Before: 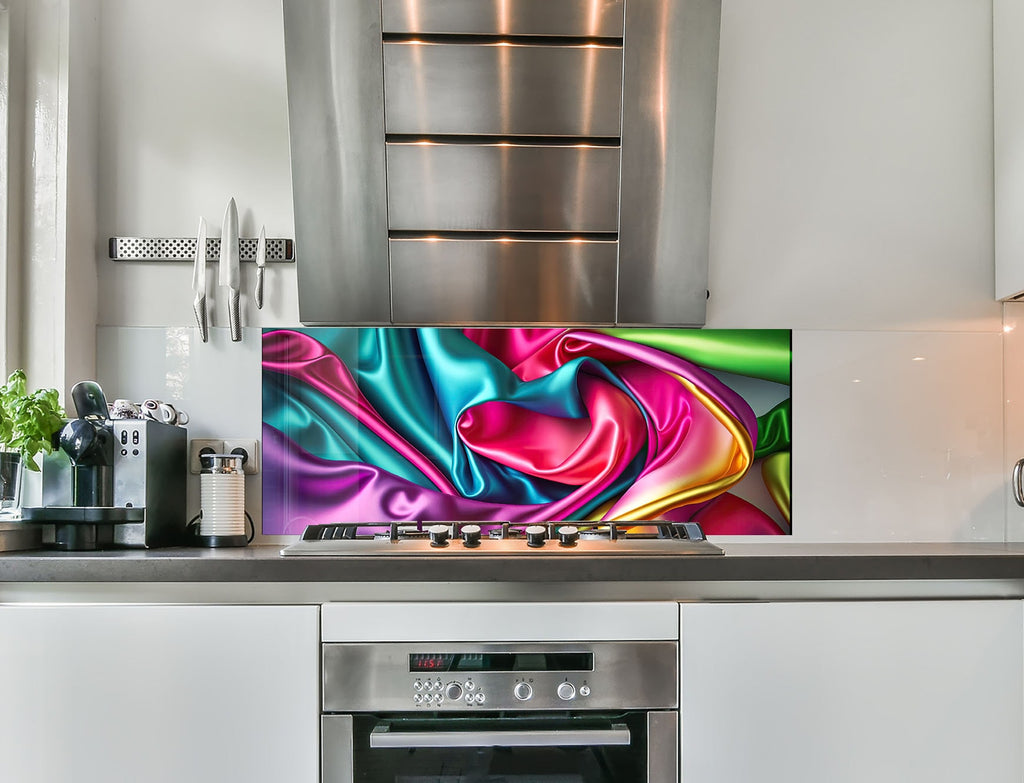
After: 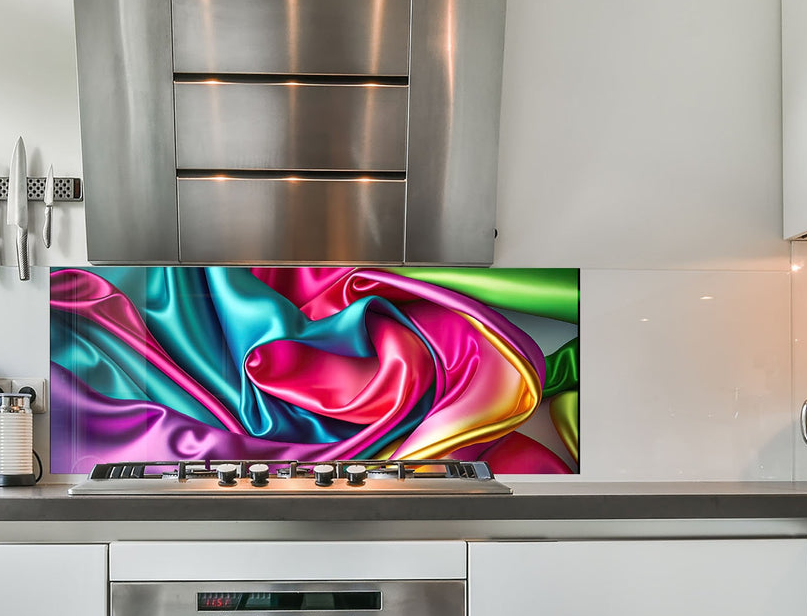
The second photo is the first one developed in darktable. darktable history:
local contrast: mode bilateral grid, contrast 20, coarseness 50, detail 102%, midtone range 0.2
crop and rotate: left 20.74%, top 7.912%, right 0.375%, bottom 13.378%
